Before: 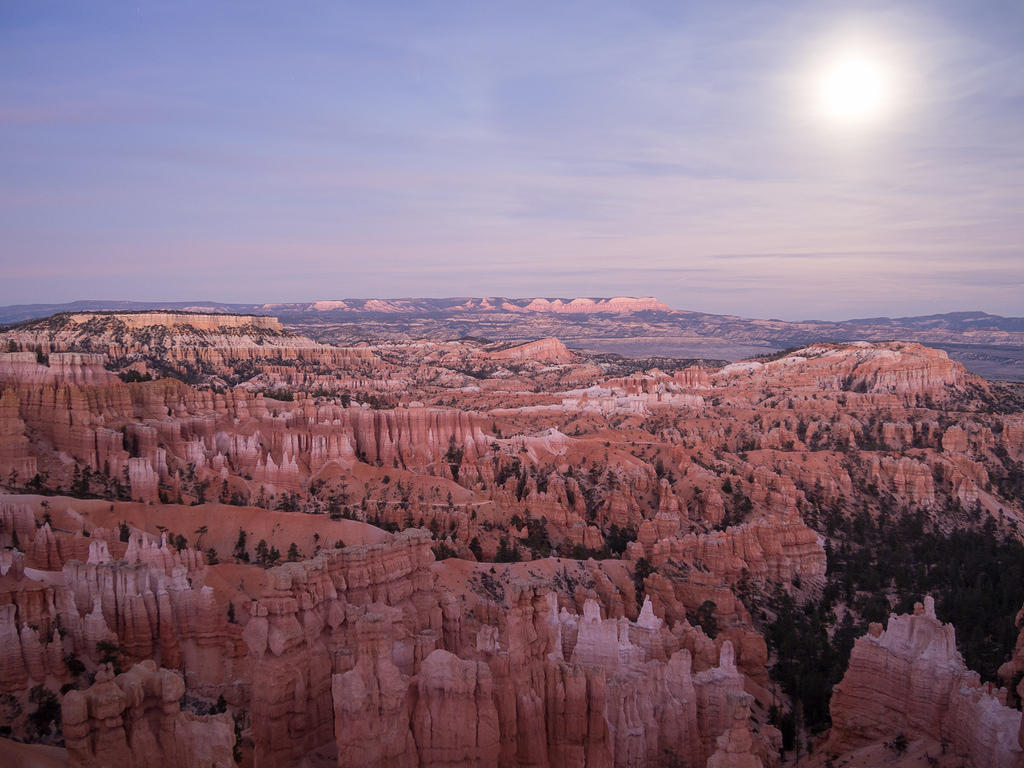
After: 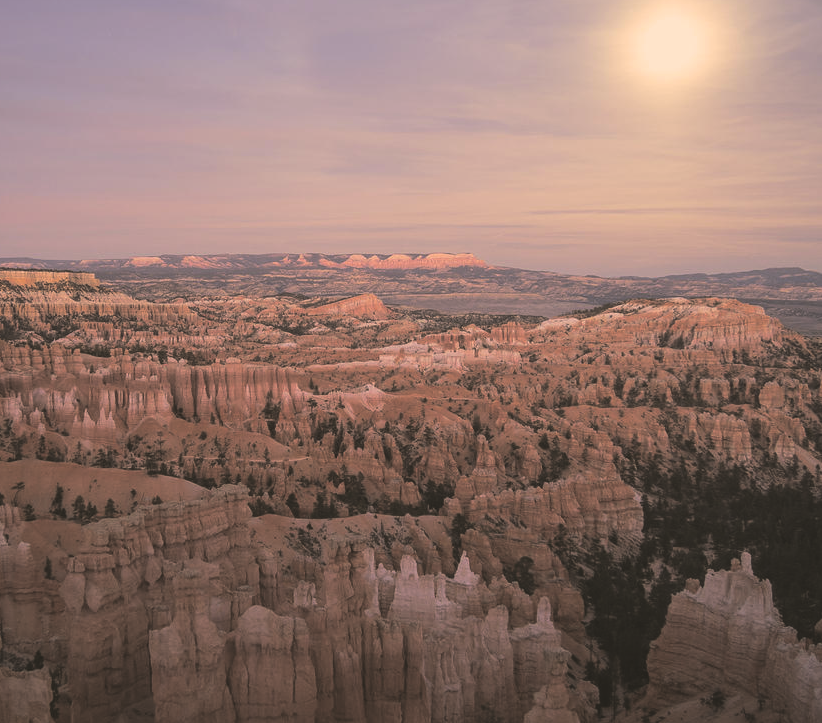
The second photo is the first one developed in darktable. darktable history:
graduated density: density 0.38 EV, hardness 21%, rotation -6.11°, saturation 32%
exposure: black level correction -0.015, compensate highlight preservation false
split-toning: shadows › hue 46.8°, shadows › saturation 0.17, highlights › hue 316.8°, highlights › saturation 0.27, balance -51.82
crop and rotate: left 17.959%, top 5.771%, right 1.742%
color correction: highlights a* 2.72, highlights b* 22.8
